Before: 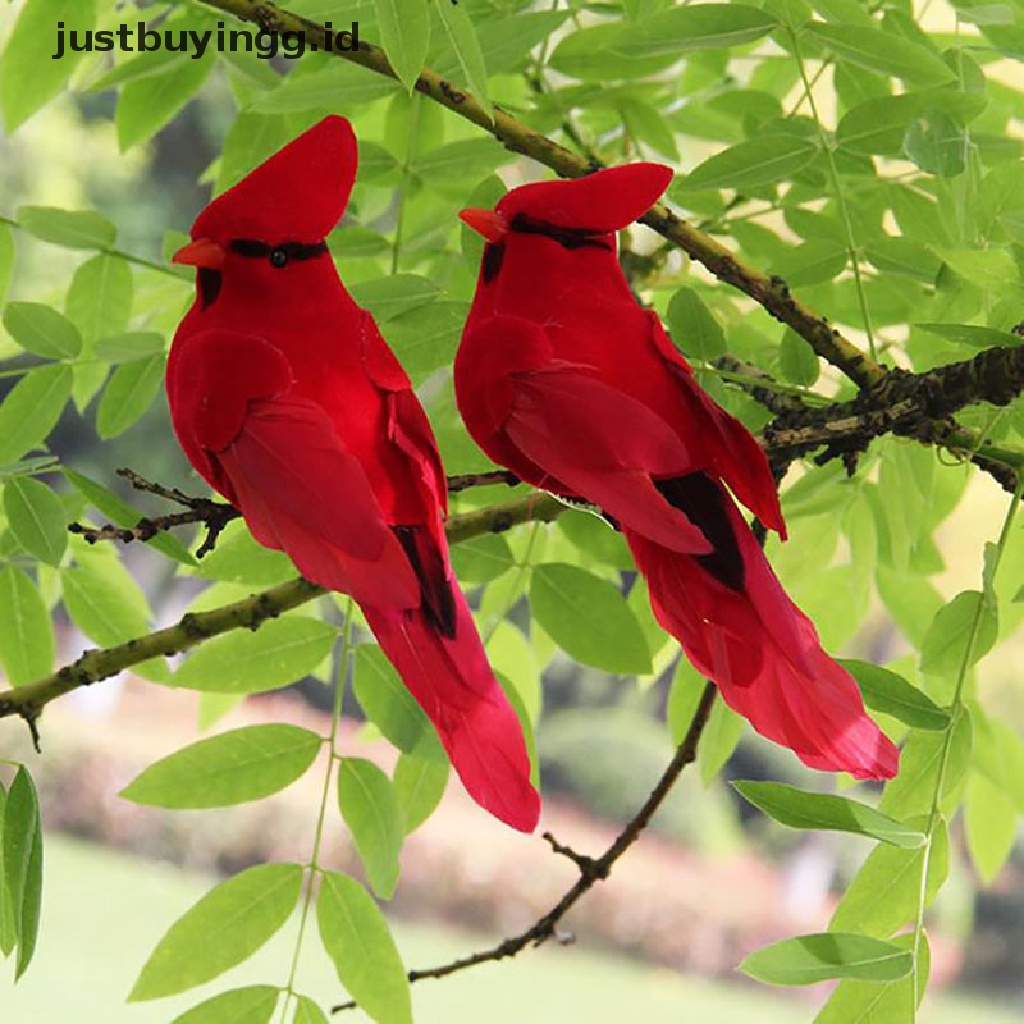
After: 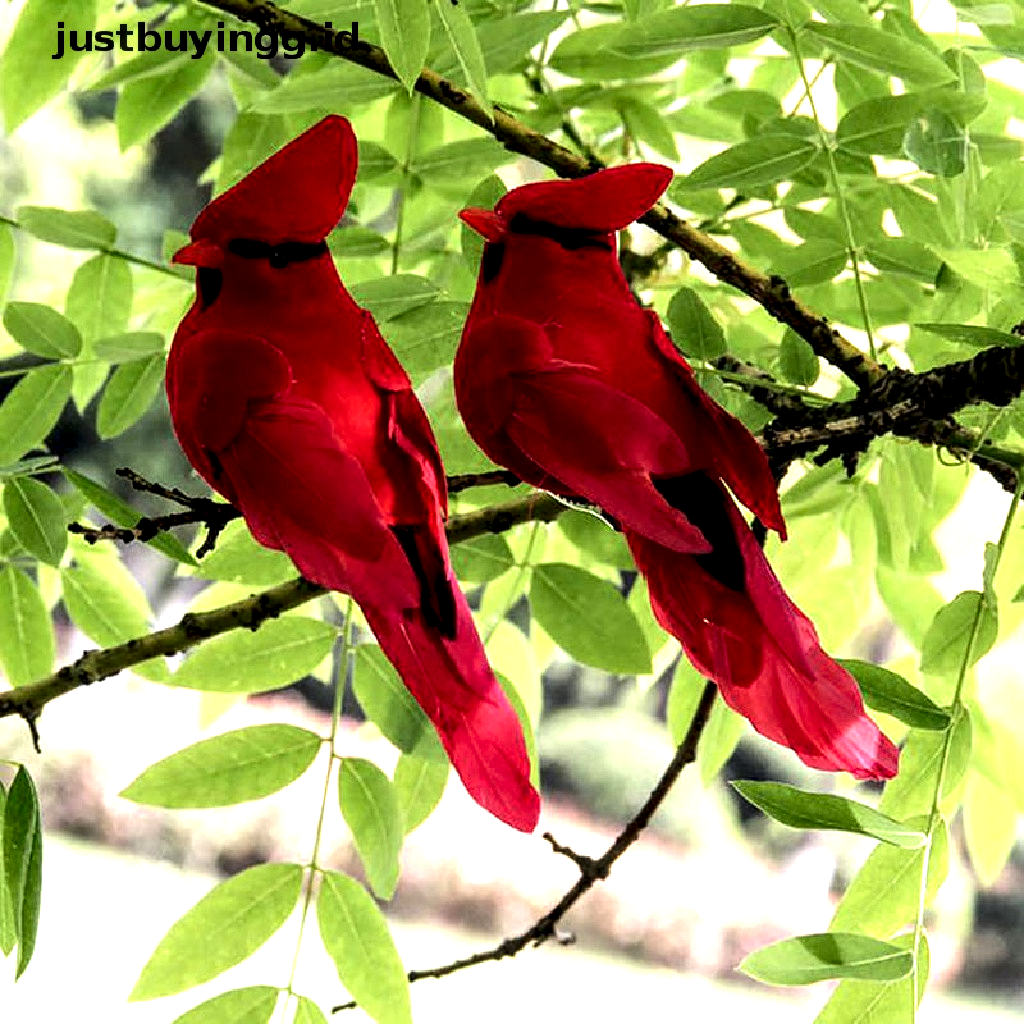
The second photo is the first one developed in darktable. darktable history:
local contrast: highlights 81%, shadows 58%, detail 175%, midtone range 0.605
tone equalizer: -8 EV -0.787 EV, -7 EV -0.722 EV, -6 EV -0.566 EV, -5 EV -0.418 EV, -3 EV 0.397 EV, -2 EV 0.6 EV, -1 EV 0.692 EV, +0 EV 0.751 EV, edges refinement/feathering 500, mask exposure compensation -1.57 EV, preserve details no
